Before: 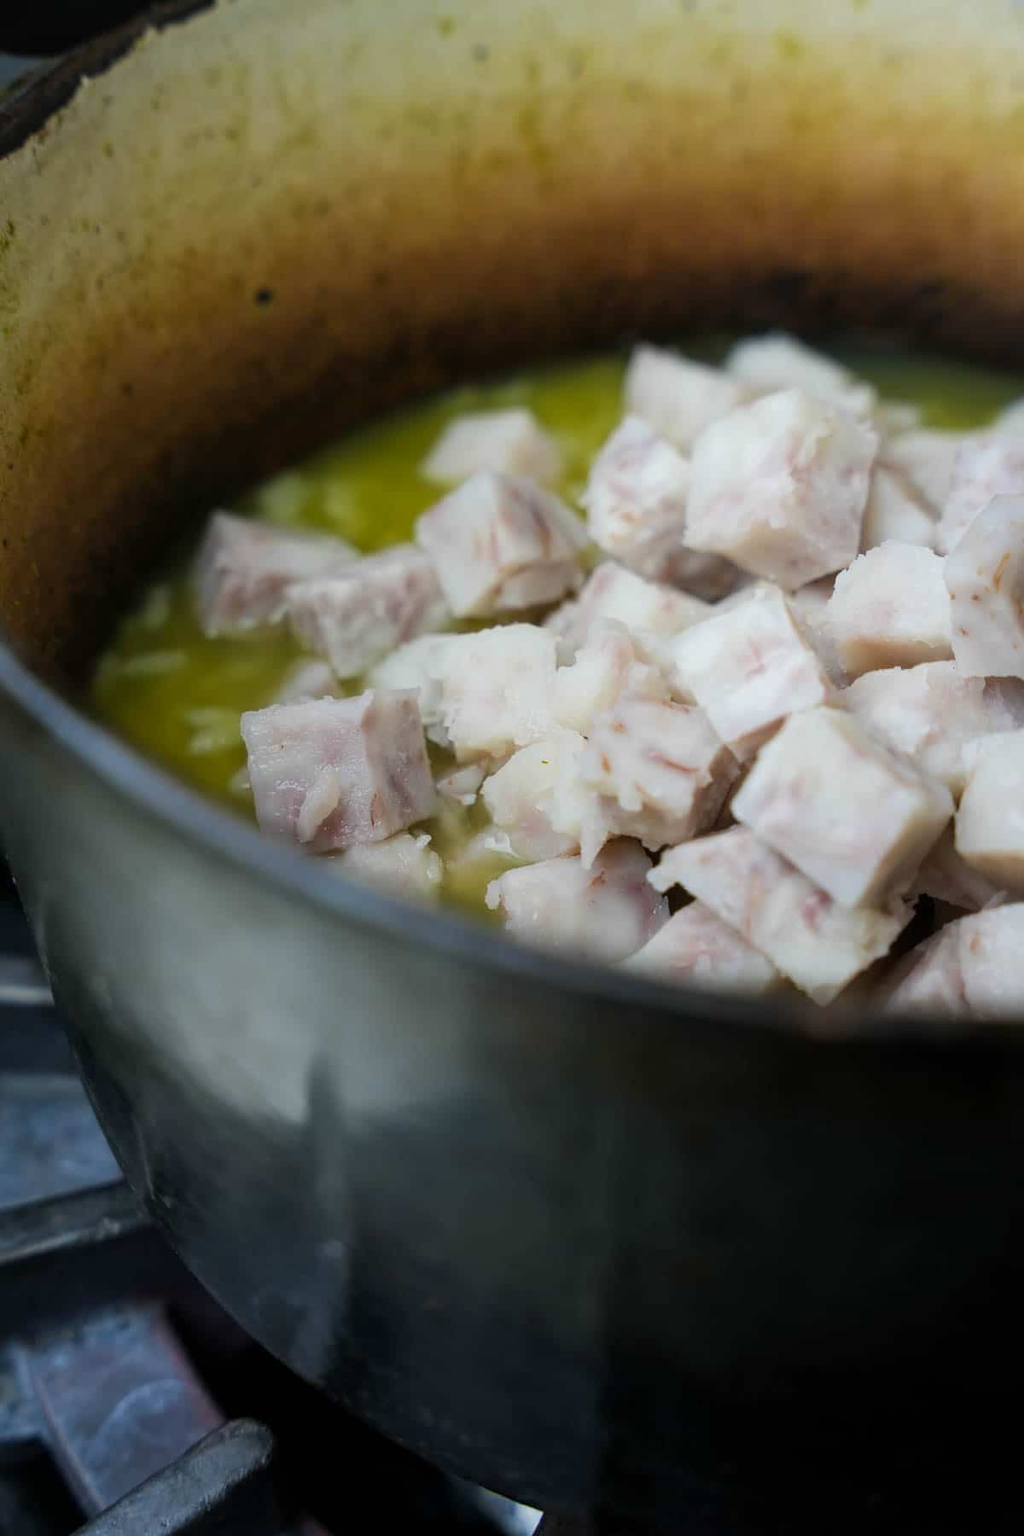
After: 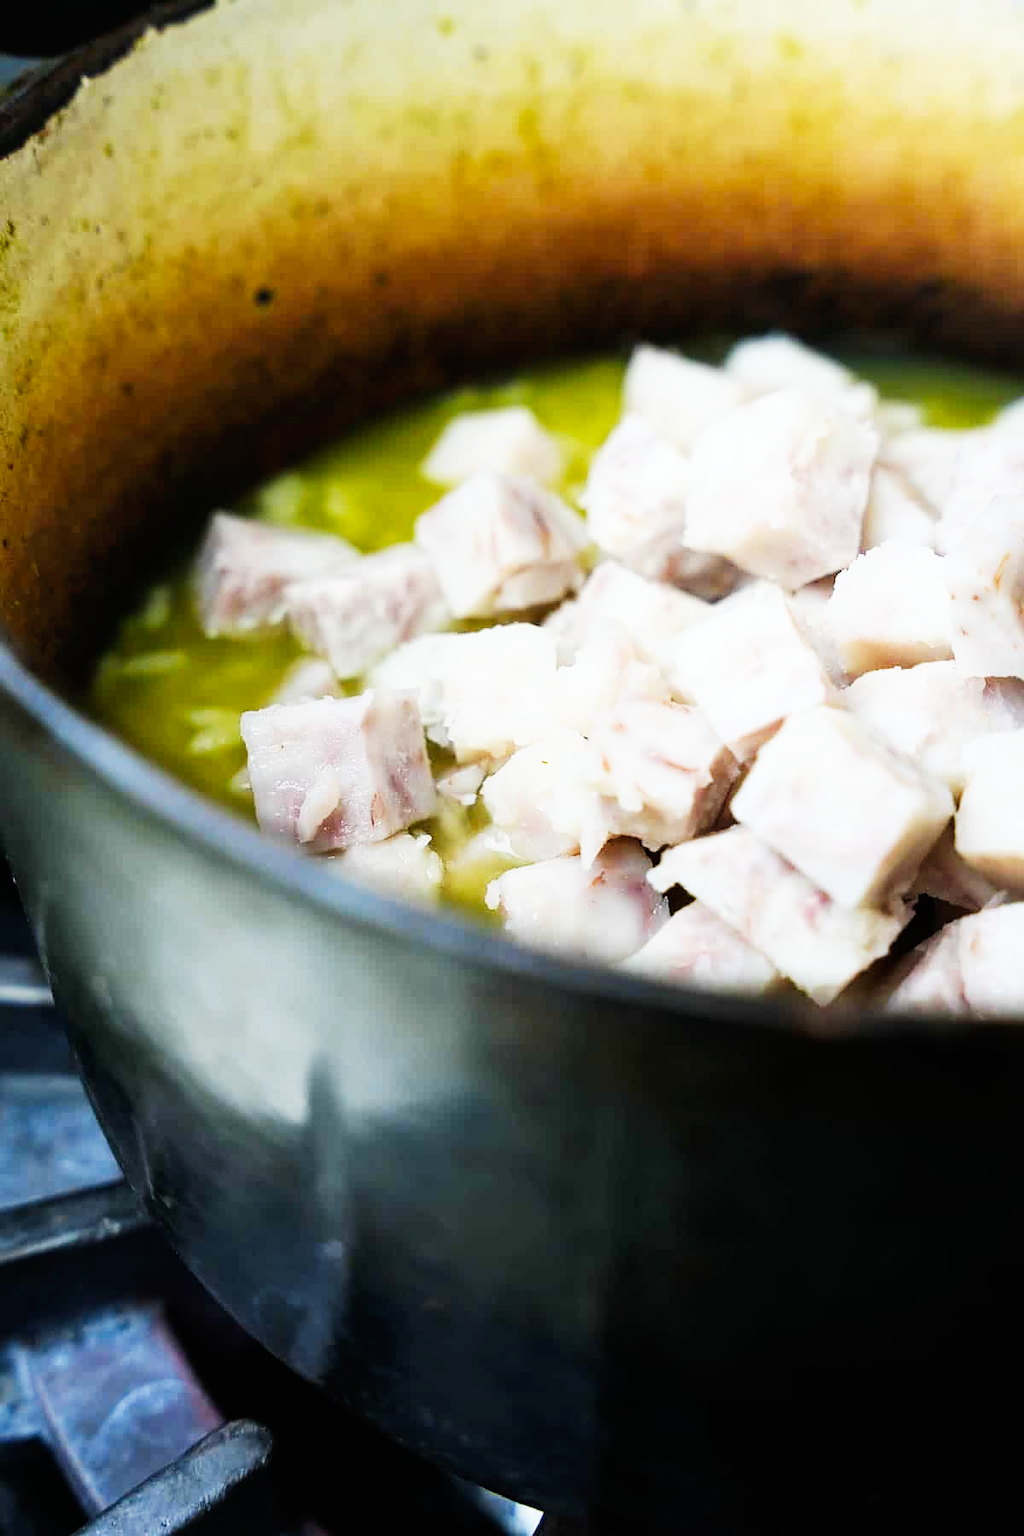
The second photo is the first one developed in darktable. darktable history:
sharpen: radius 1
base curve: curves: ch0 [(0, 0) (0.007, 0.004) (0.027, 0.03) (0.046, 0.07) (0.207, 0.54) (0.442, 0.872) (0.673, 0.972) (1, 1)], preserve colors none
